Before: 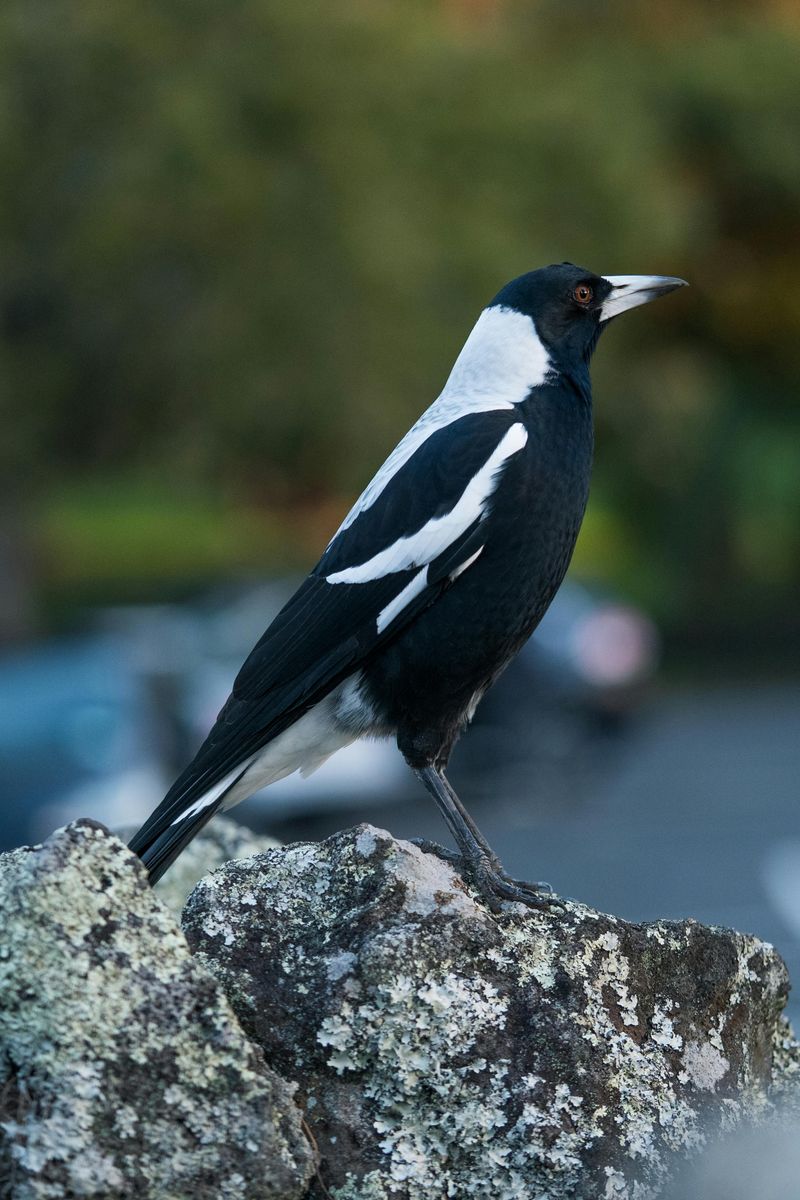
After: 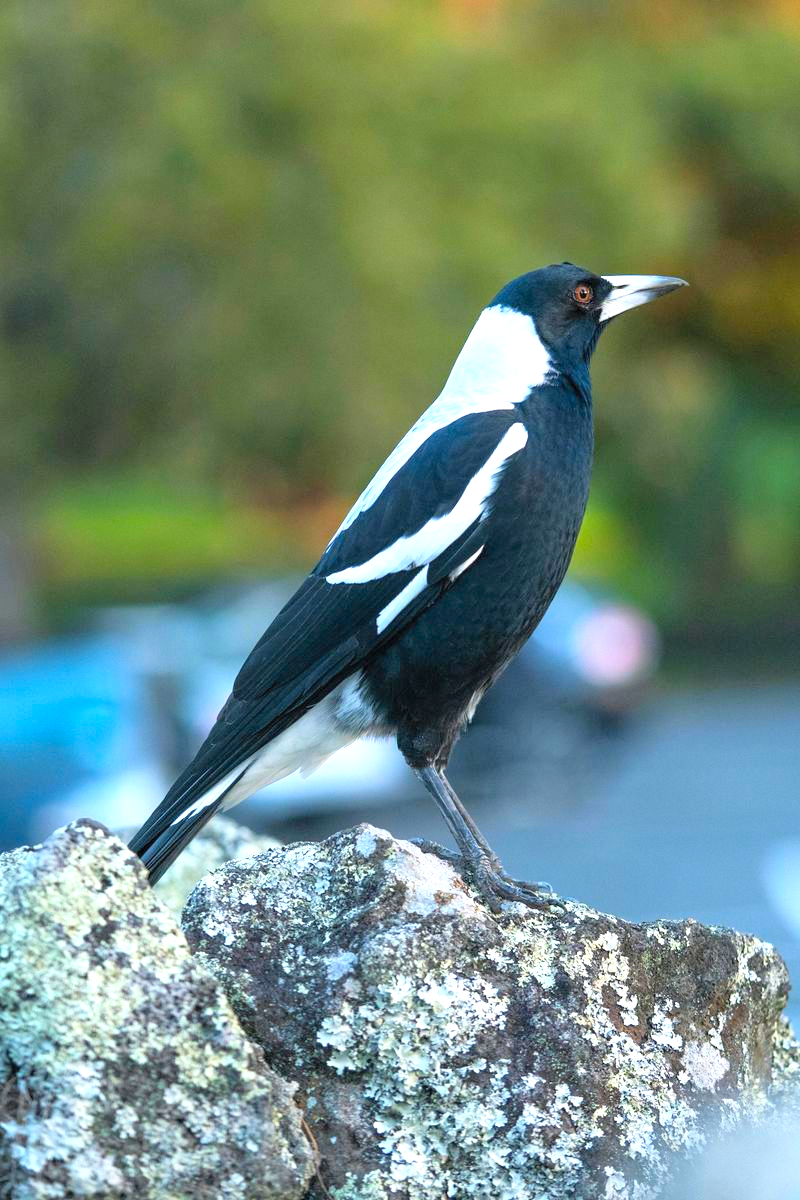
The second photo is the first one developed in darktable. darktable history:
exposure: exposure 1 EV, compensate highlight preservation false
contrast brightness saturation: contrast 0.07, brightness 0.18, saturation 0.4
